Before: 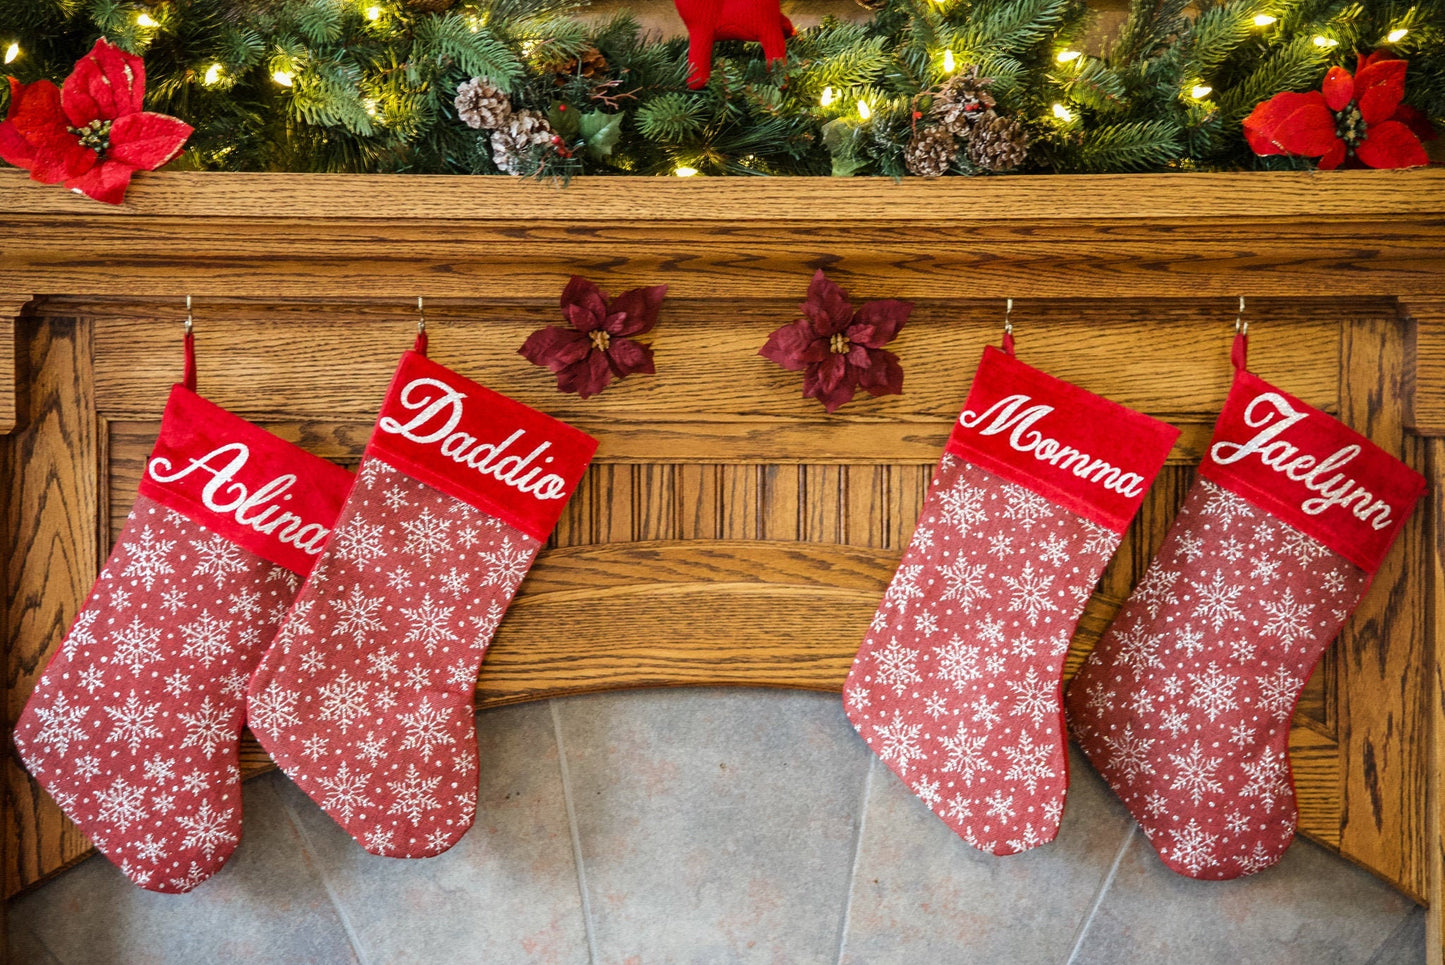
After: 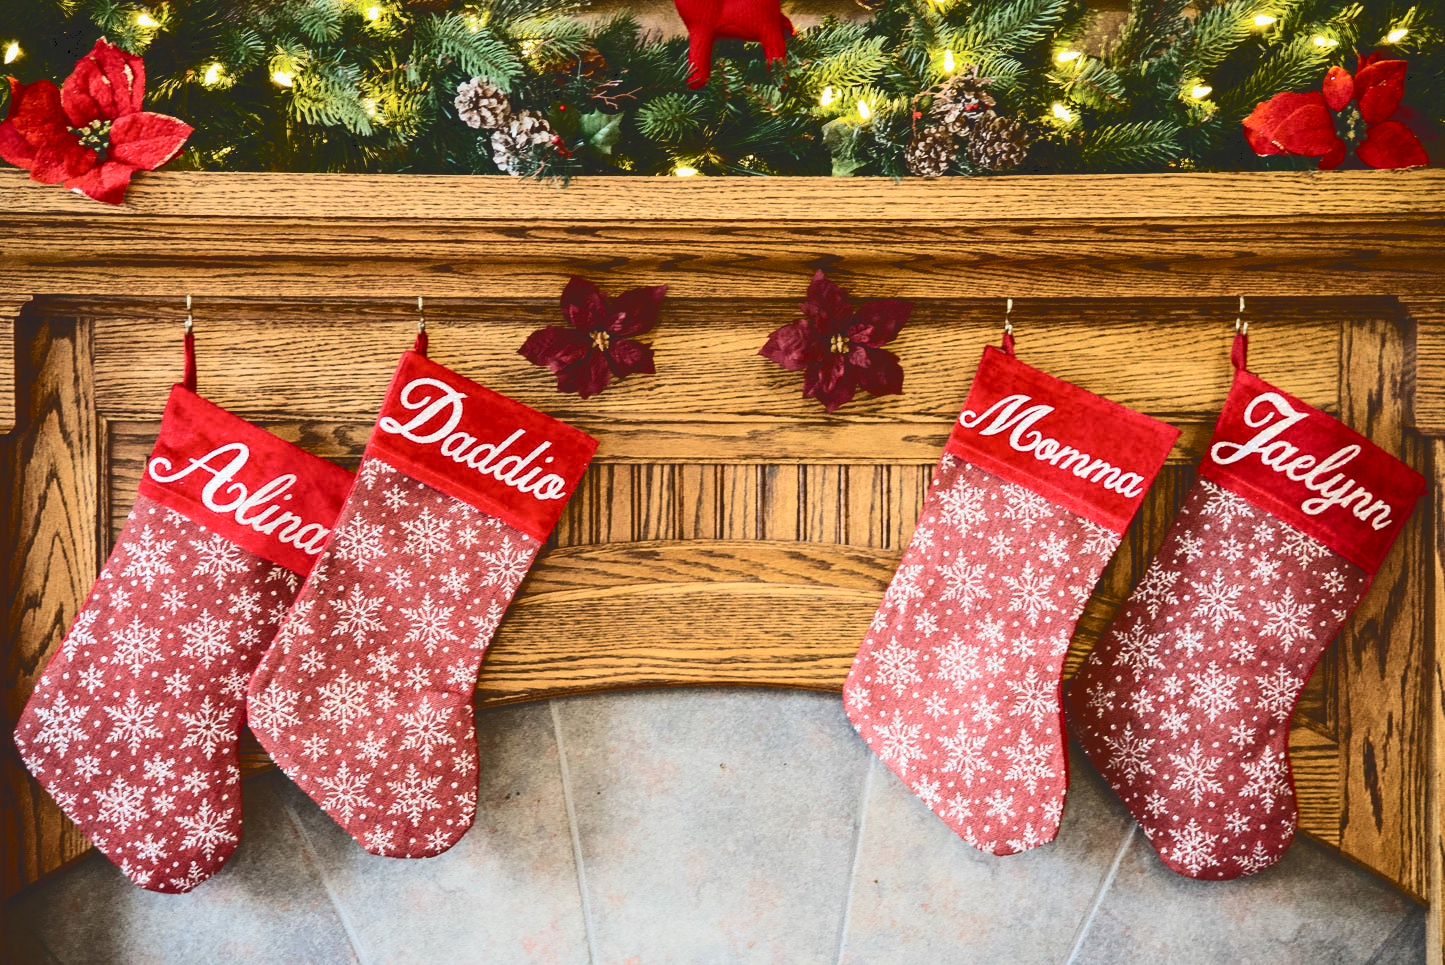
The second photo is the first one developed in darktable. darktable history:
tone curve: curves: ch0 [(0, 0) (0.003, 0.145) (0.011, 0.15) (0.025, 0.15) (0.044, 0.156) (0.069, 0.161) (0.1, 0.169) (0.136, 0.175) (0.177, 0.184) (0.224, 0.196) (0.277, 0.234) (0.335, 0.291) (0.399, 0.391) (0.468, 0.505) (0.543, 0.633) (0.623, 0.742) (0.709, 0.826) (0.801, 0.882) (0.898, 0.93) (1, 1)], color space Lab, independent channels, preserve colors none
